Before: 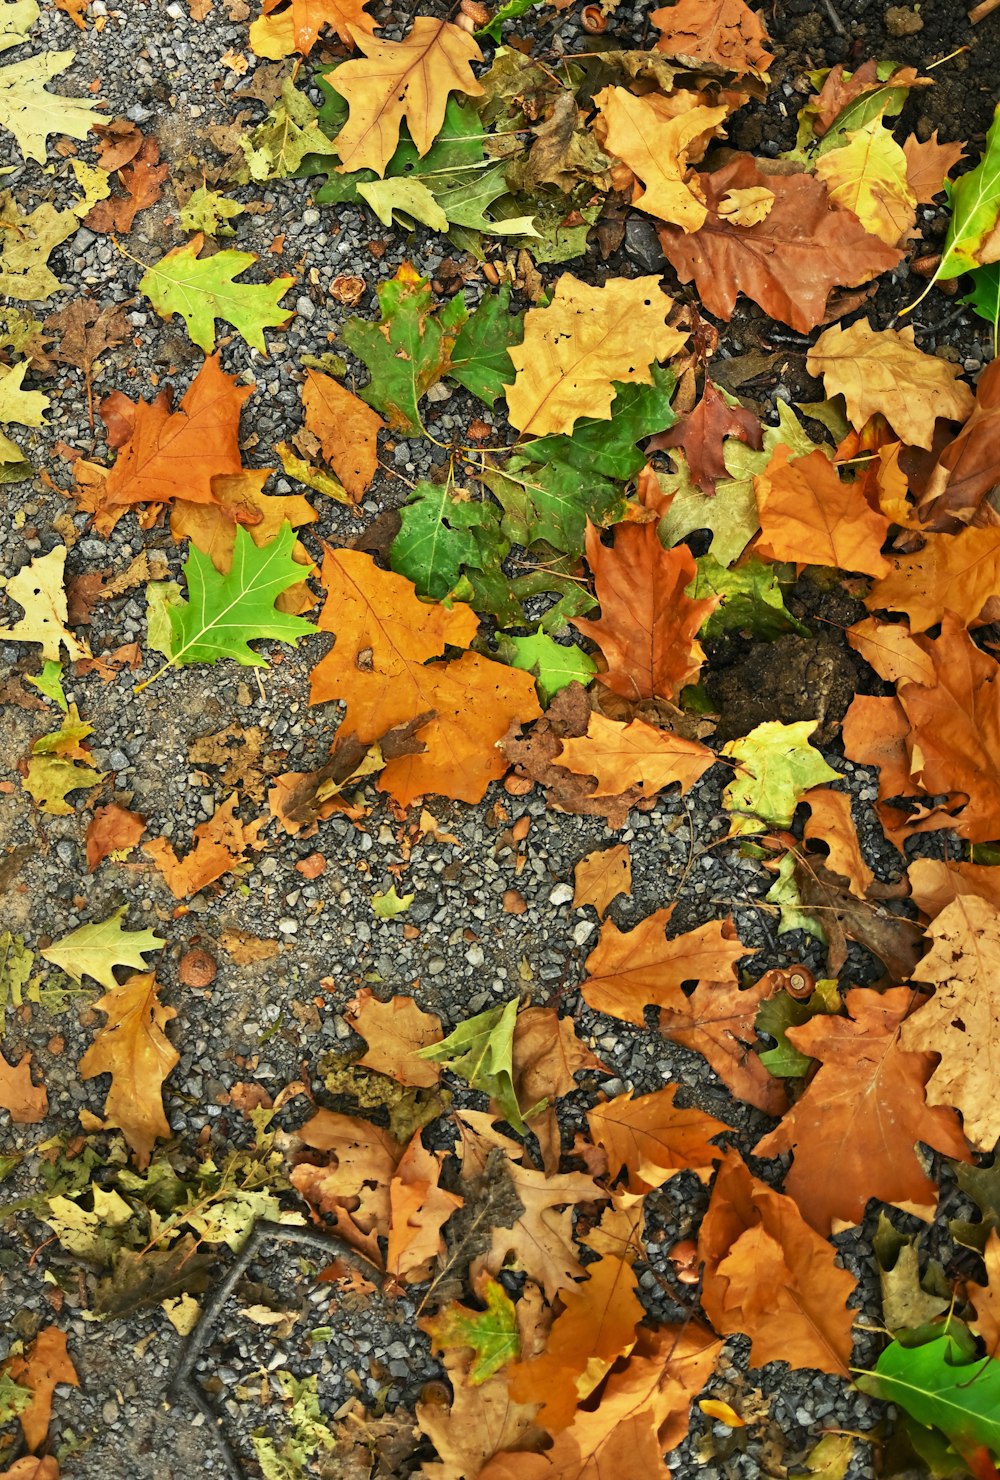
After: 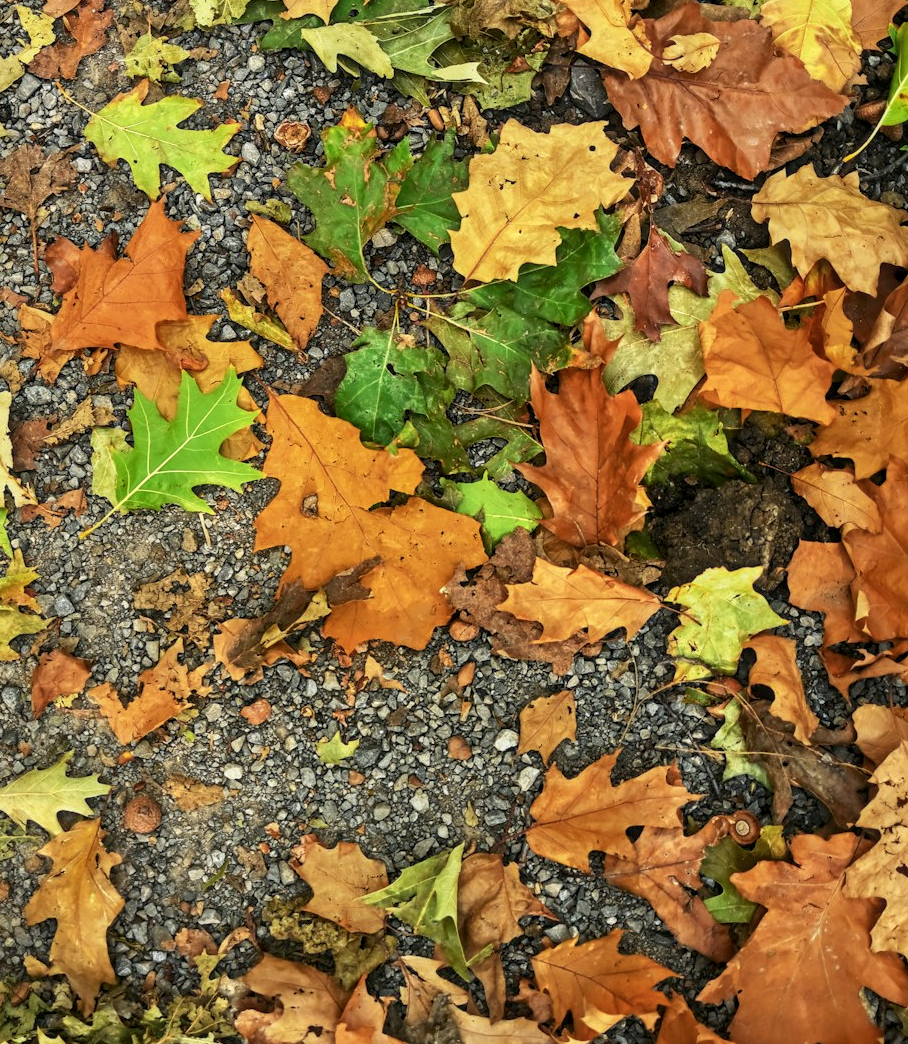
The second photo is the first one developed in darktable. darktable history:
color zones: curves: ch1 [(0, 0.469) (0.01, 0.469) (0.12, 0.446) (0.248, 0.469) (0.5, 0.5) (0.748, 0.5) (0.99, 0.469) (1, 0.469)]
tone equalizer: edges refinement/feathering 500, mask exposure compensation -1.57 EV, preserve details no
local contrast: on, module defaults
crop: left 5.542%, top 10.41%, right 3.613%, bottom 19.025%
